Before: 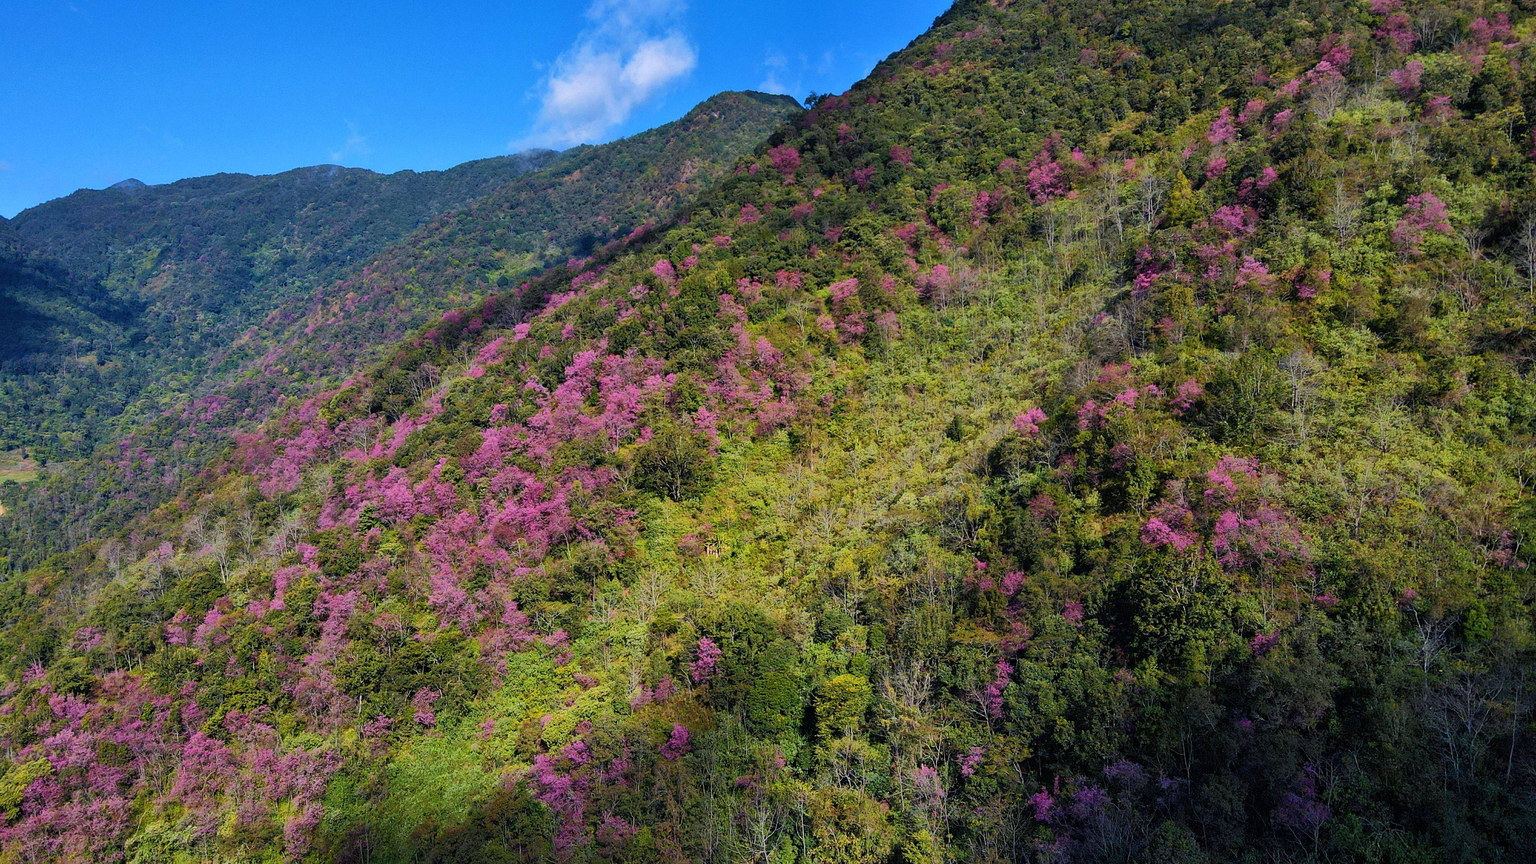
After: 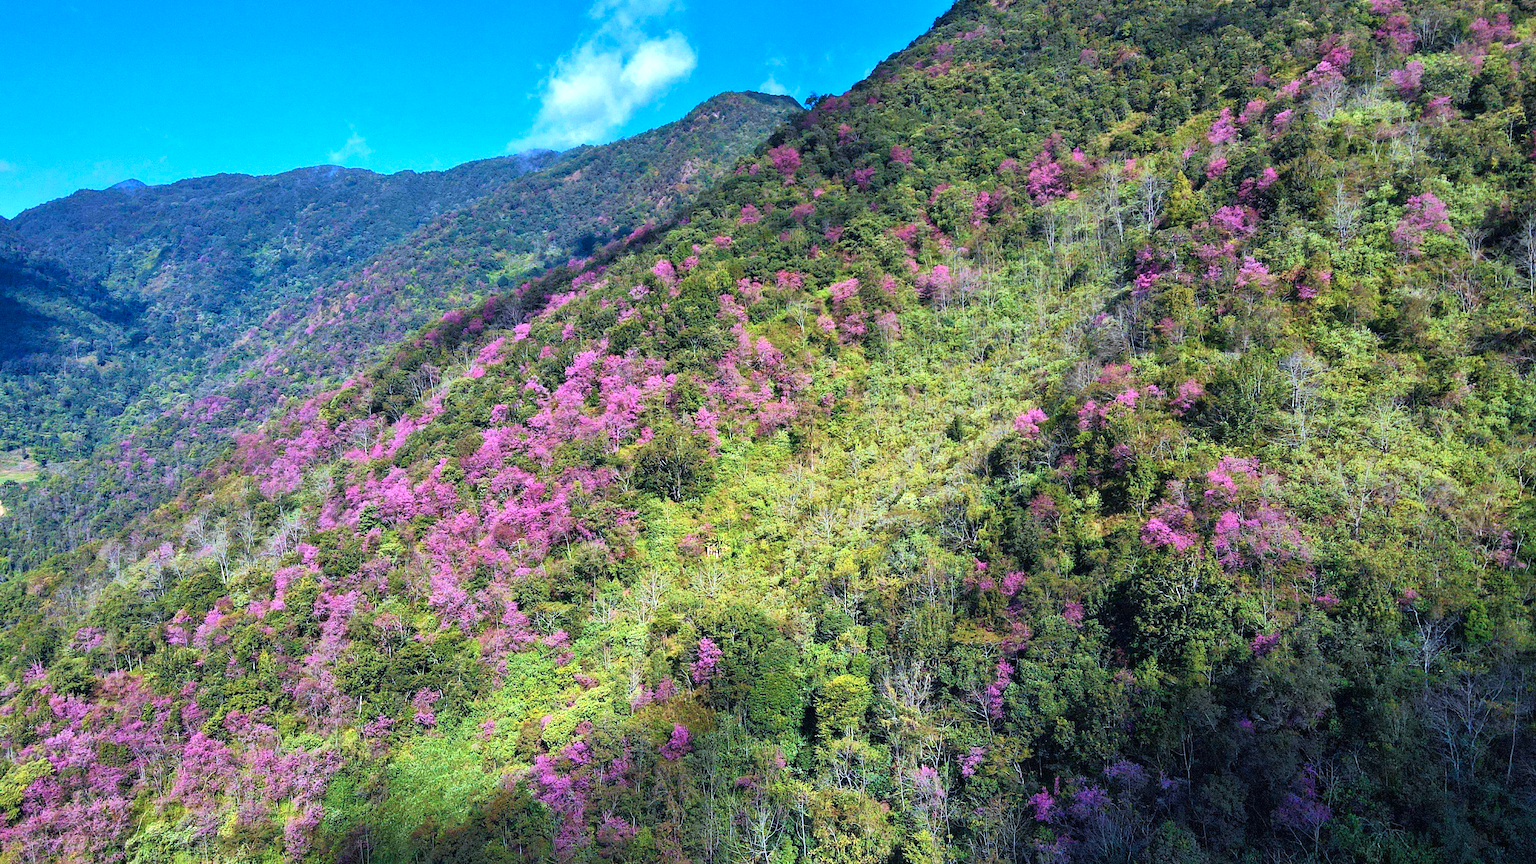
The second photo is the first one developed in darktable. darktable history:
exposure: black level correction 0, exposure 0.877 EV, compensate exposure bias true, compensate highlight preservation false
color calibration: x 0.38, y 0.39, temperature 4086.04 K
